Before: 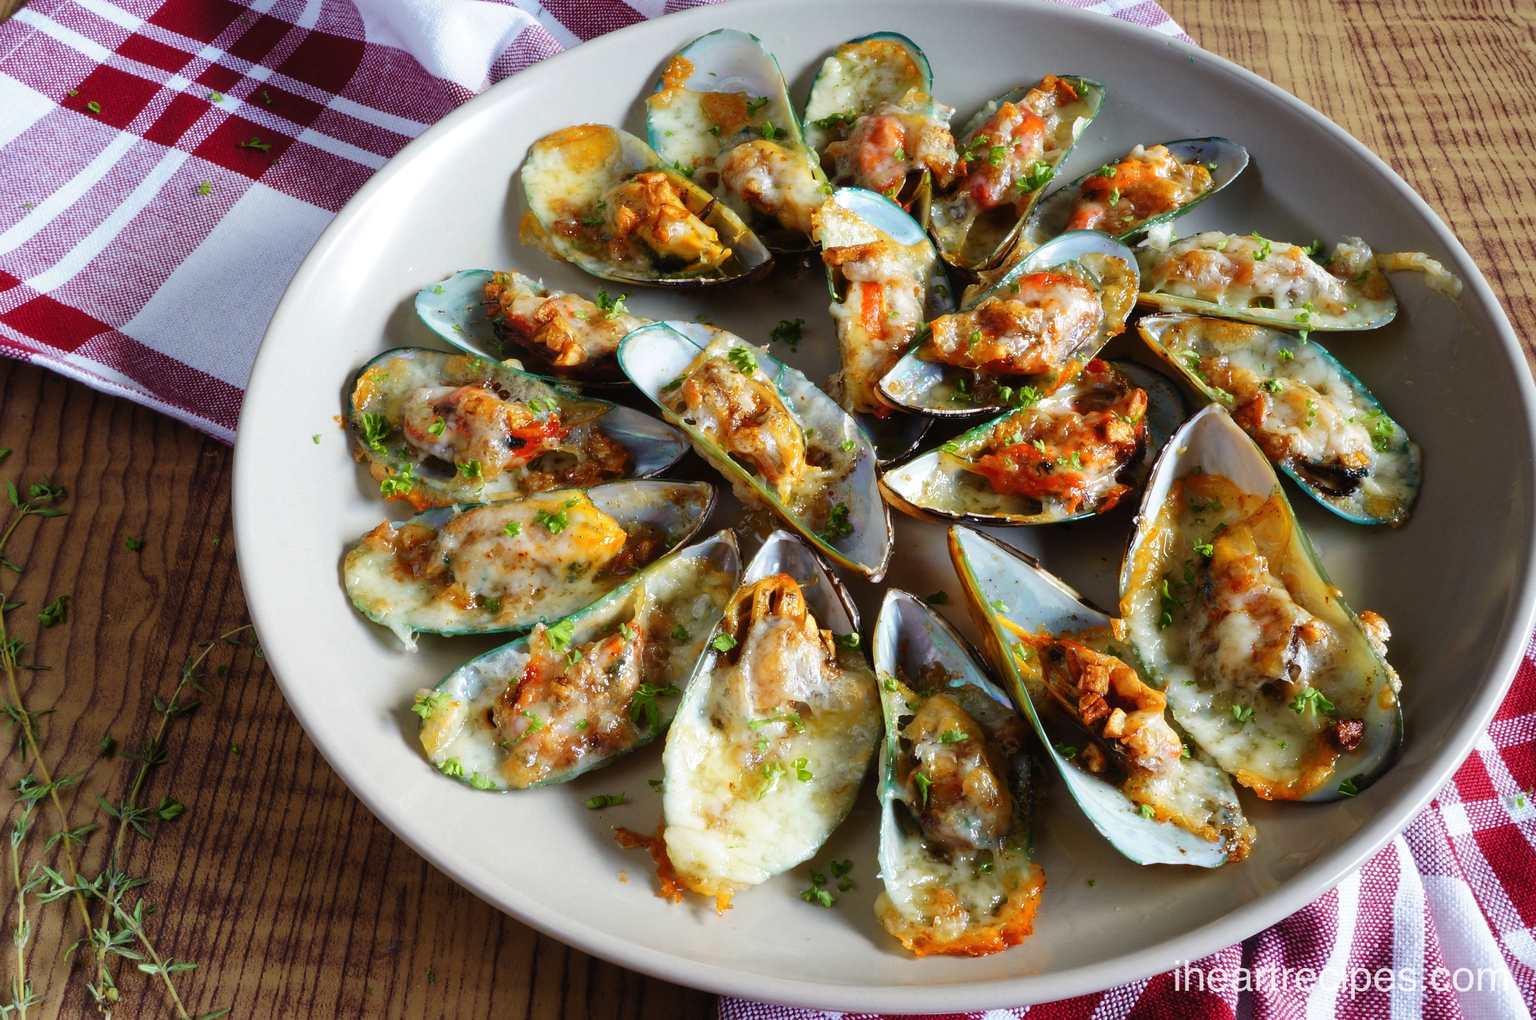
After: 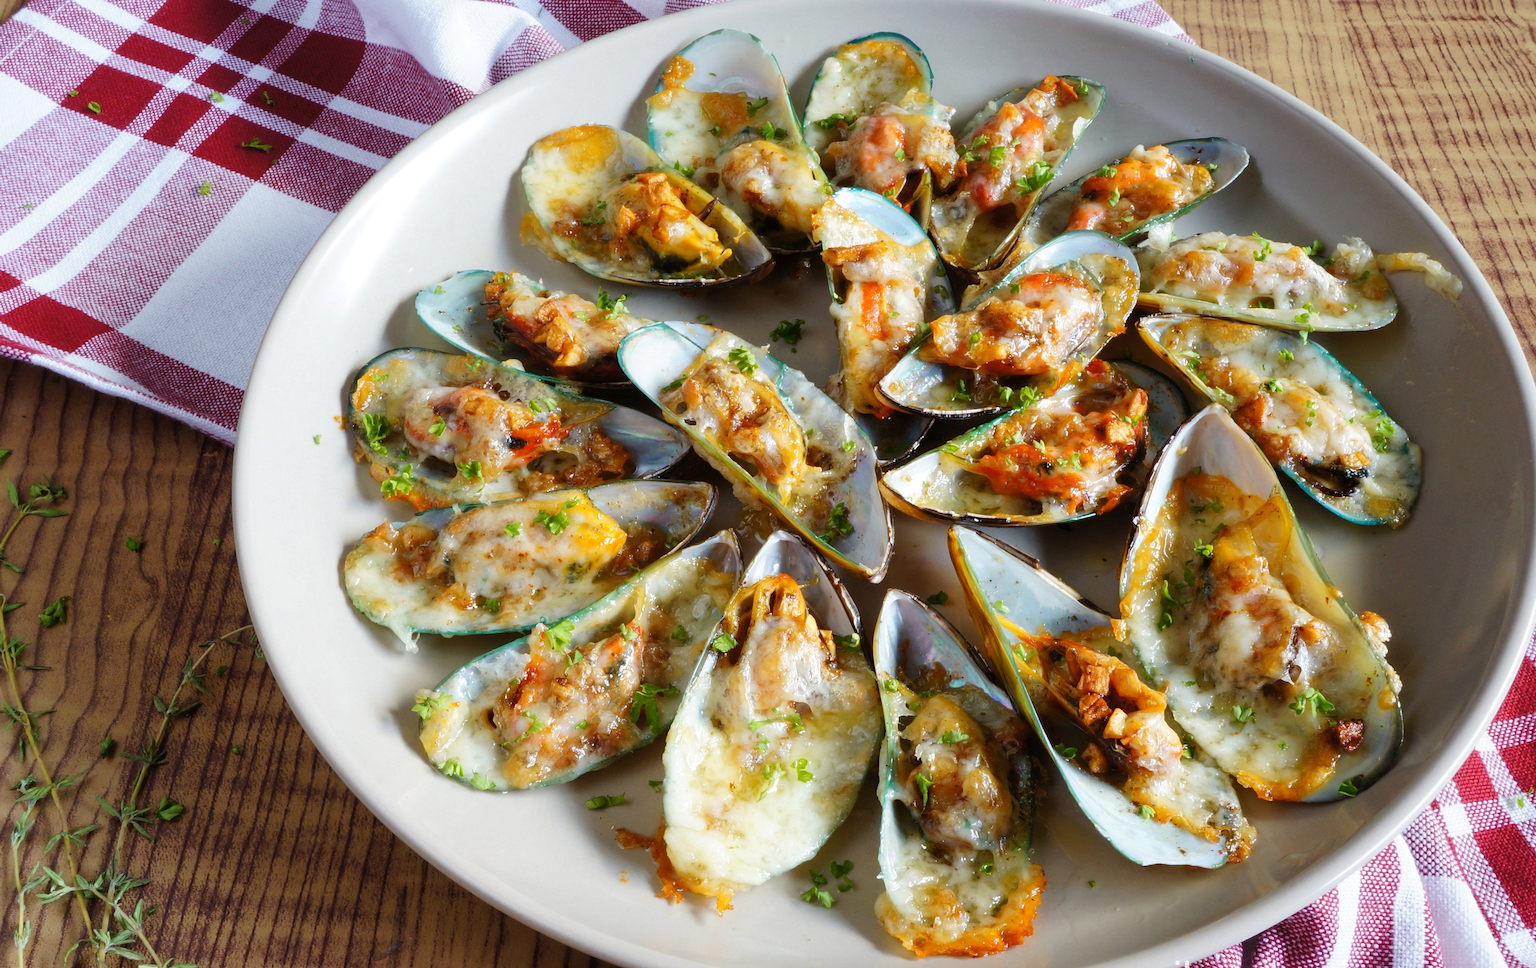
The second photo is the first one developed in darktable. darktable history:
crop and rotate: top 0.003%, bottom 5.028%
